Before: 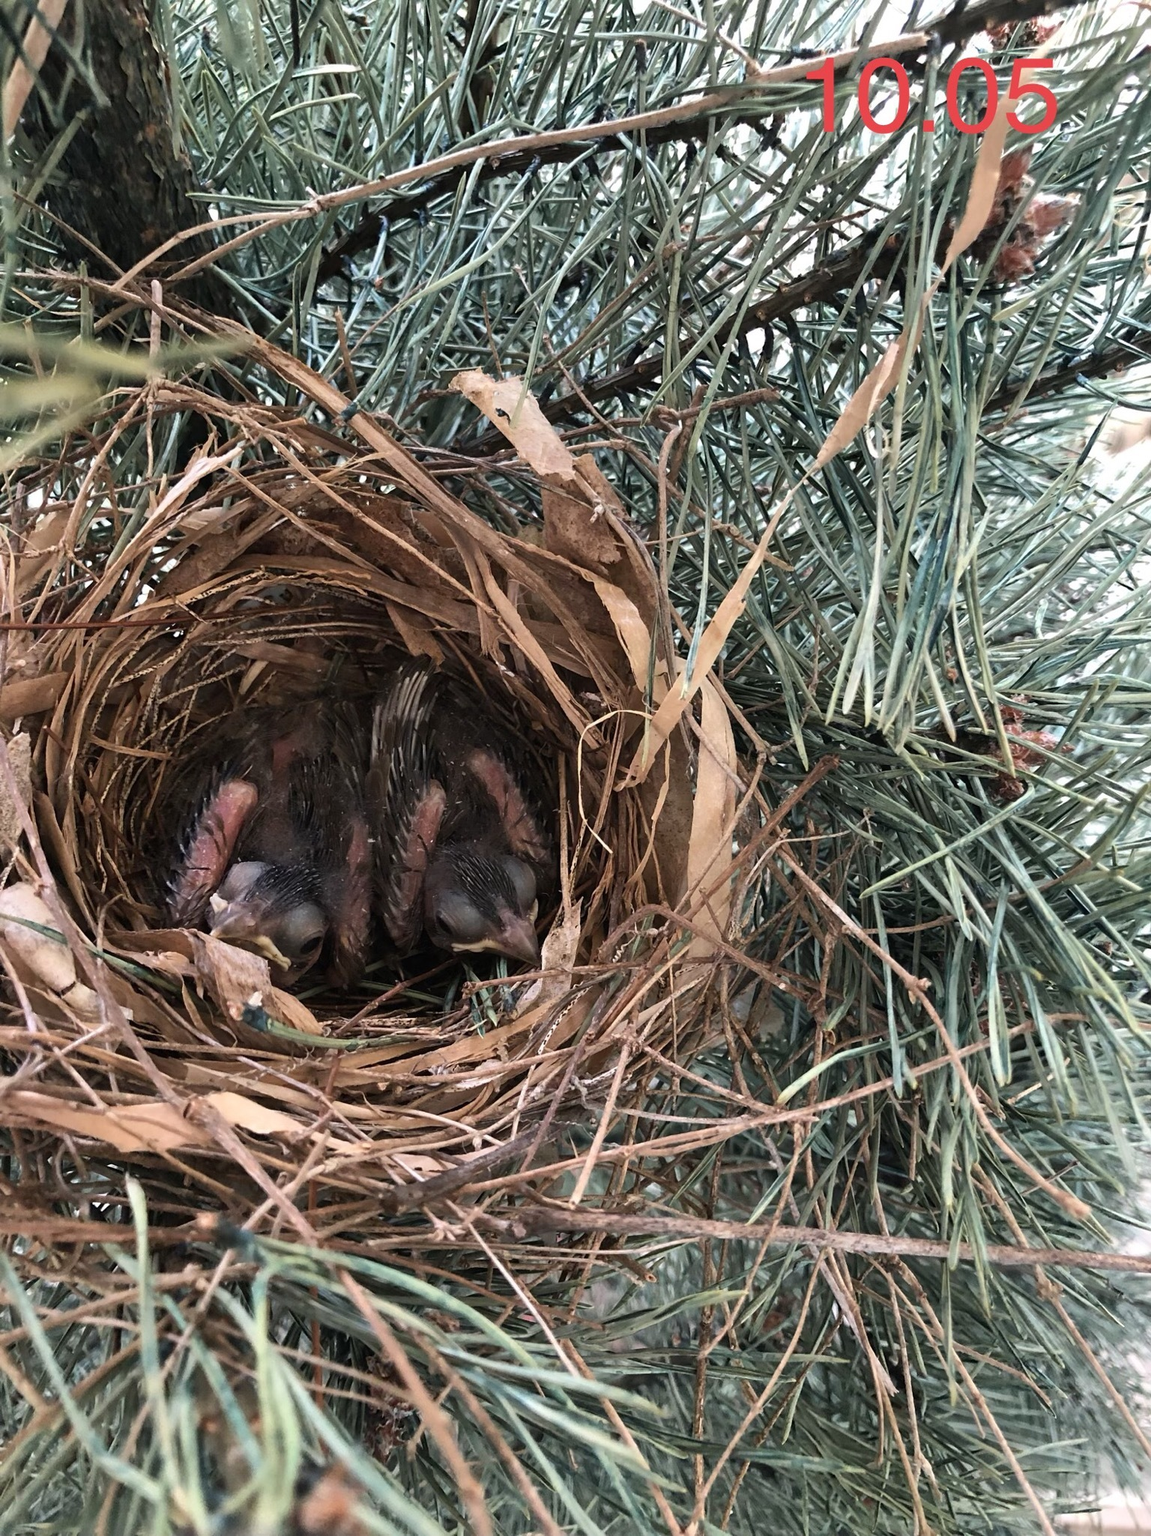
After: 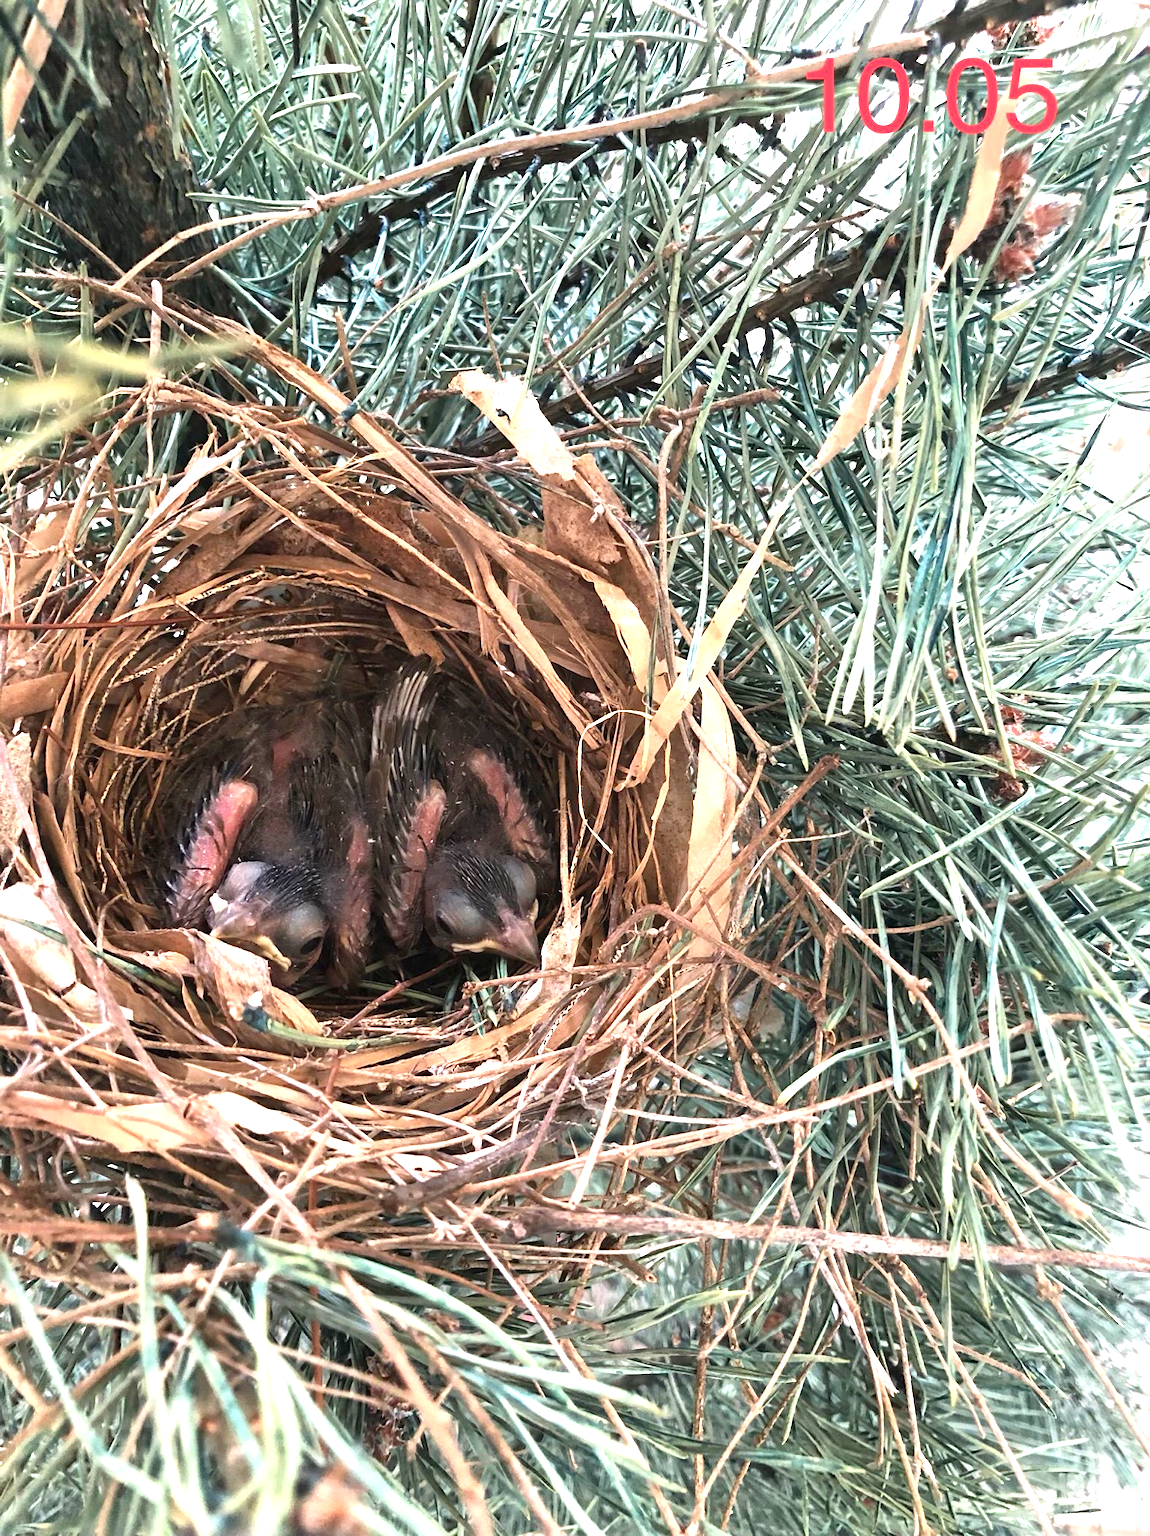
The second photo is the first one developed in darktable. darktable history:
exposure: exposure 1.206 EV, compensate exposure bias true, compensate highlight preservation false
